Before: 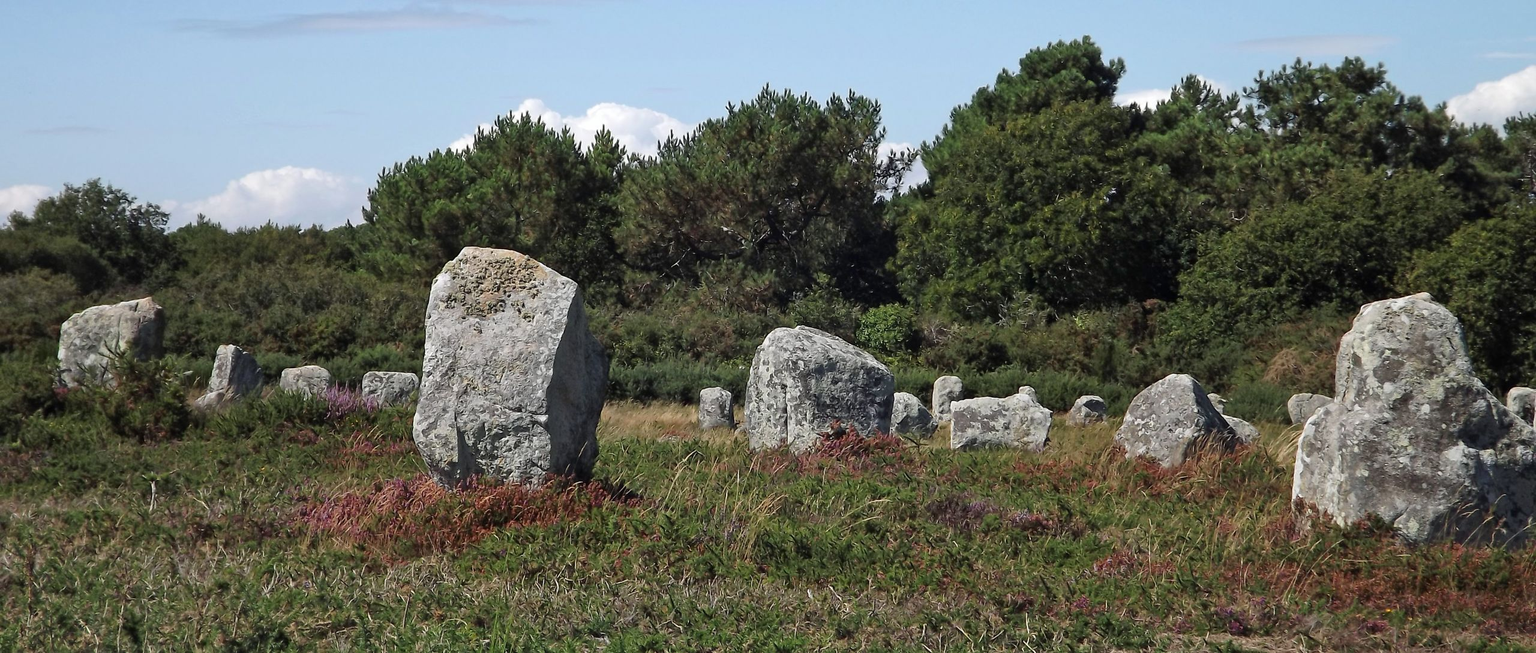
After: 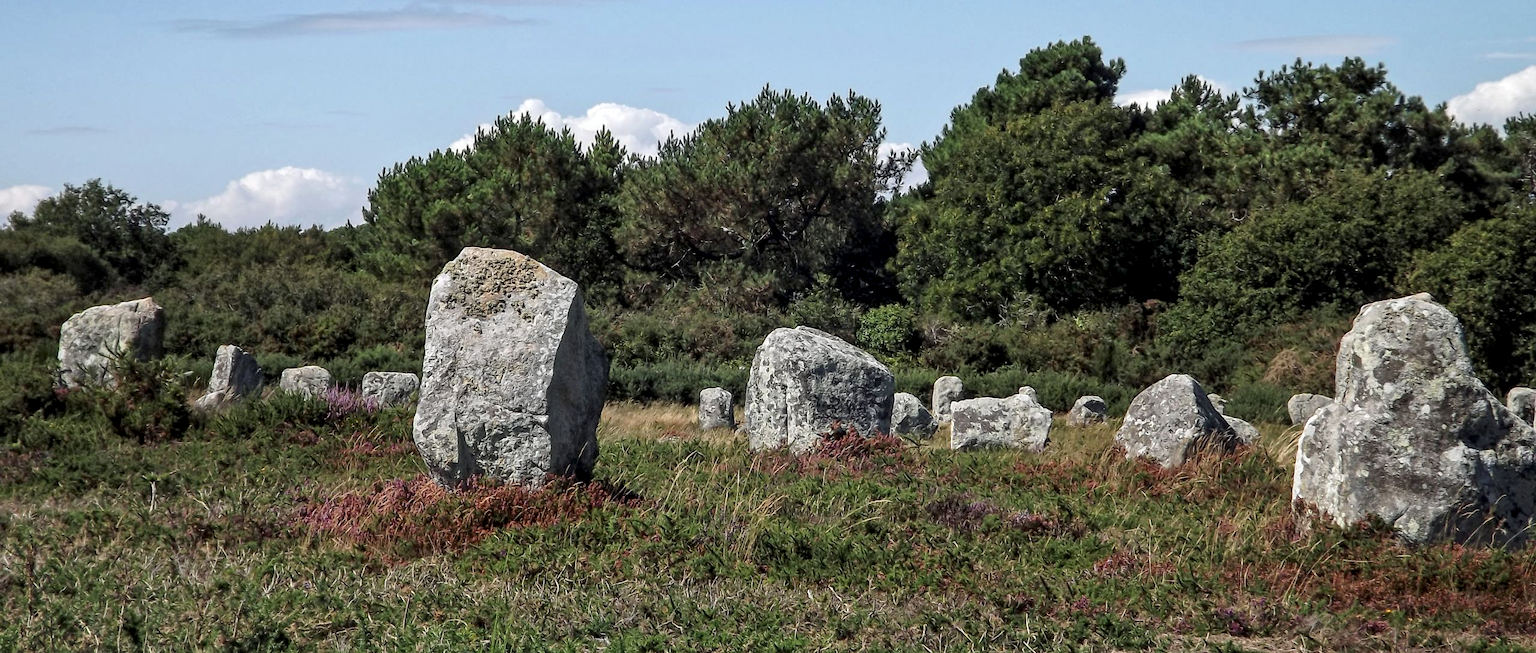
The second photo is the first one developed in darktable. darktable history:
local contrast: detail 140%
tone equalizer: on, module defaults
